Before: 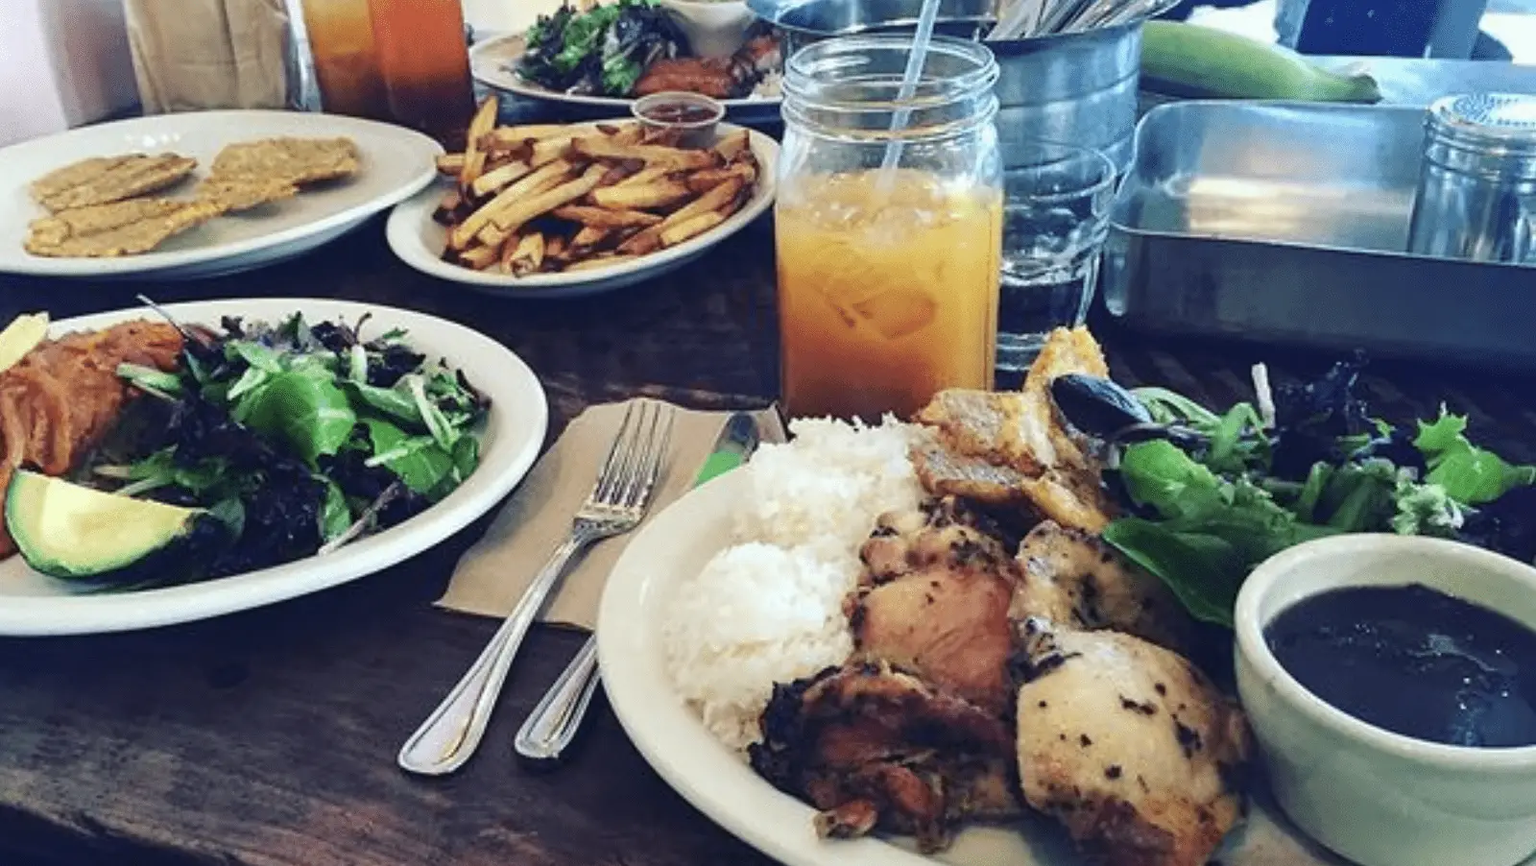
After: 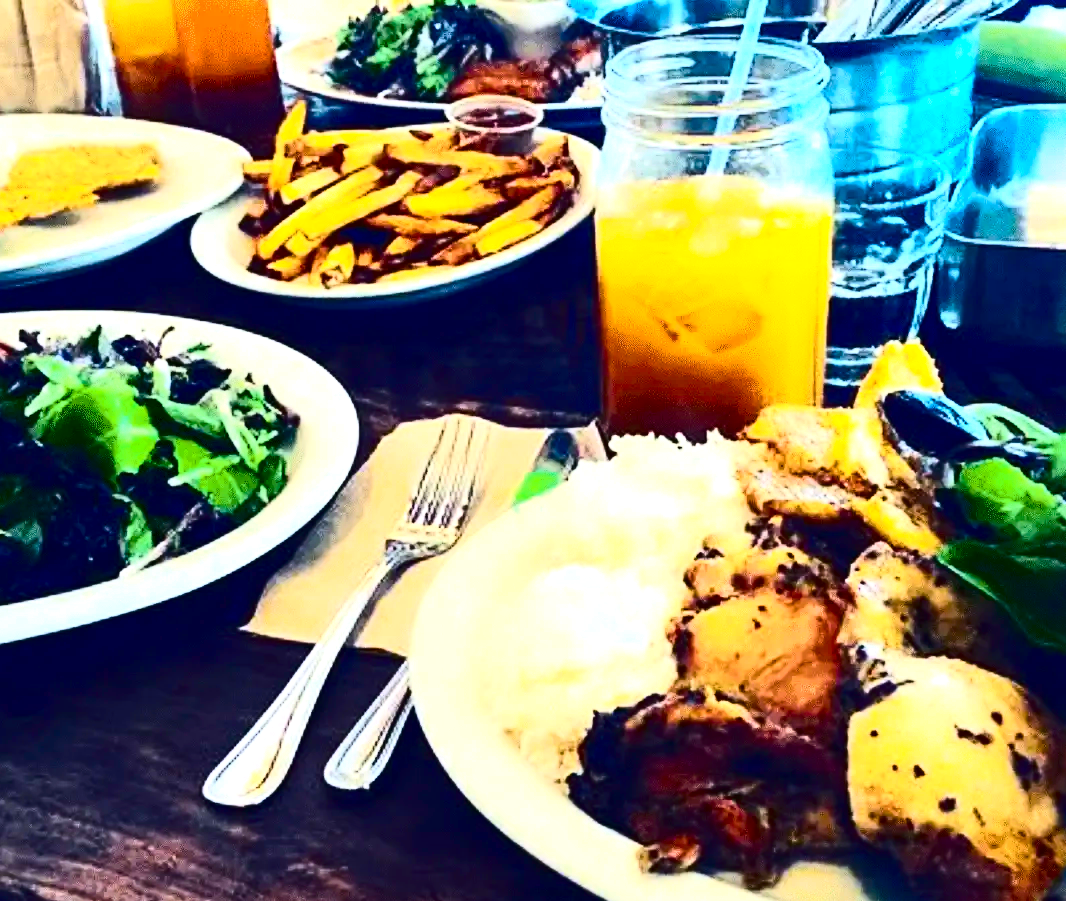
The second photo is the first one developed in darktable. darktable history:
contrast brightness saturation: contrast 0.5, saturation -0.1
color zones: curves: ch0 [(0.25, 0.5) (0.428, 0.473) (0.75, 0.5)]; ch1 [(0.243, 0.479) (0.398, 0.452) (0.75, 0.5)]
crop and rotate: left 13.342%, right 19.991%
color balance rgb: linear chroma grading › global chroma 42%, perceptual saturation grading › global saturation 42%, perceptual brilliance grading › global brilliance 25%, global vibrance 33%
